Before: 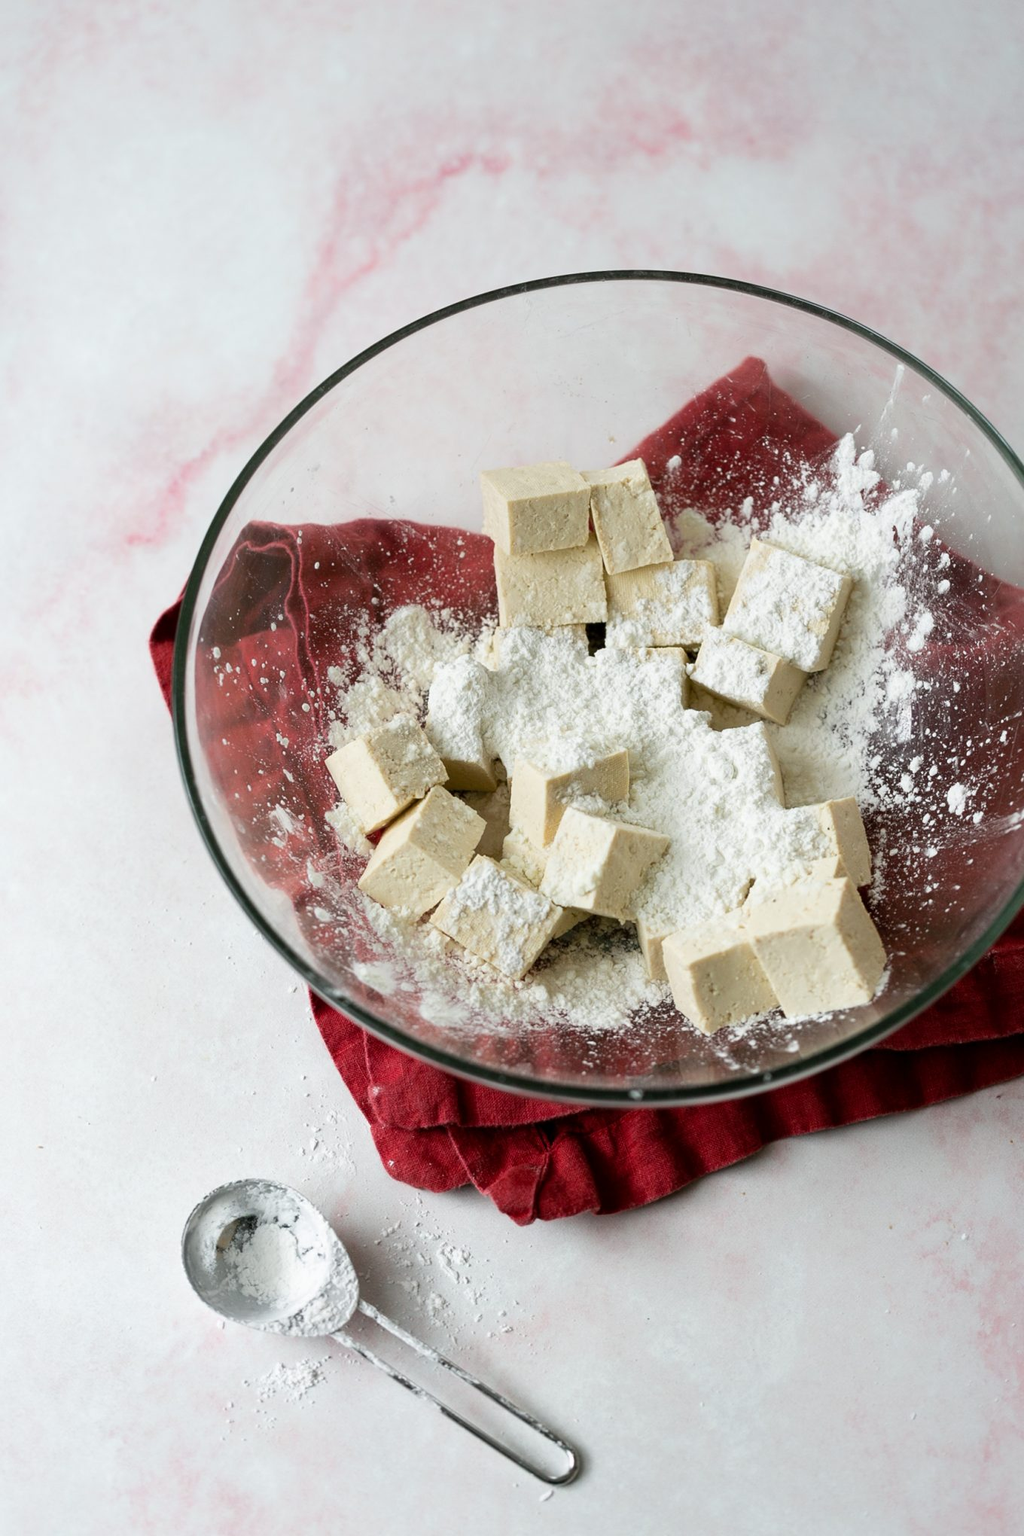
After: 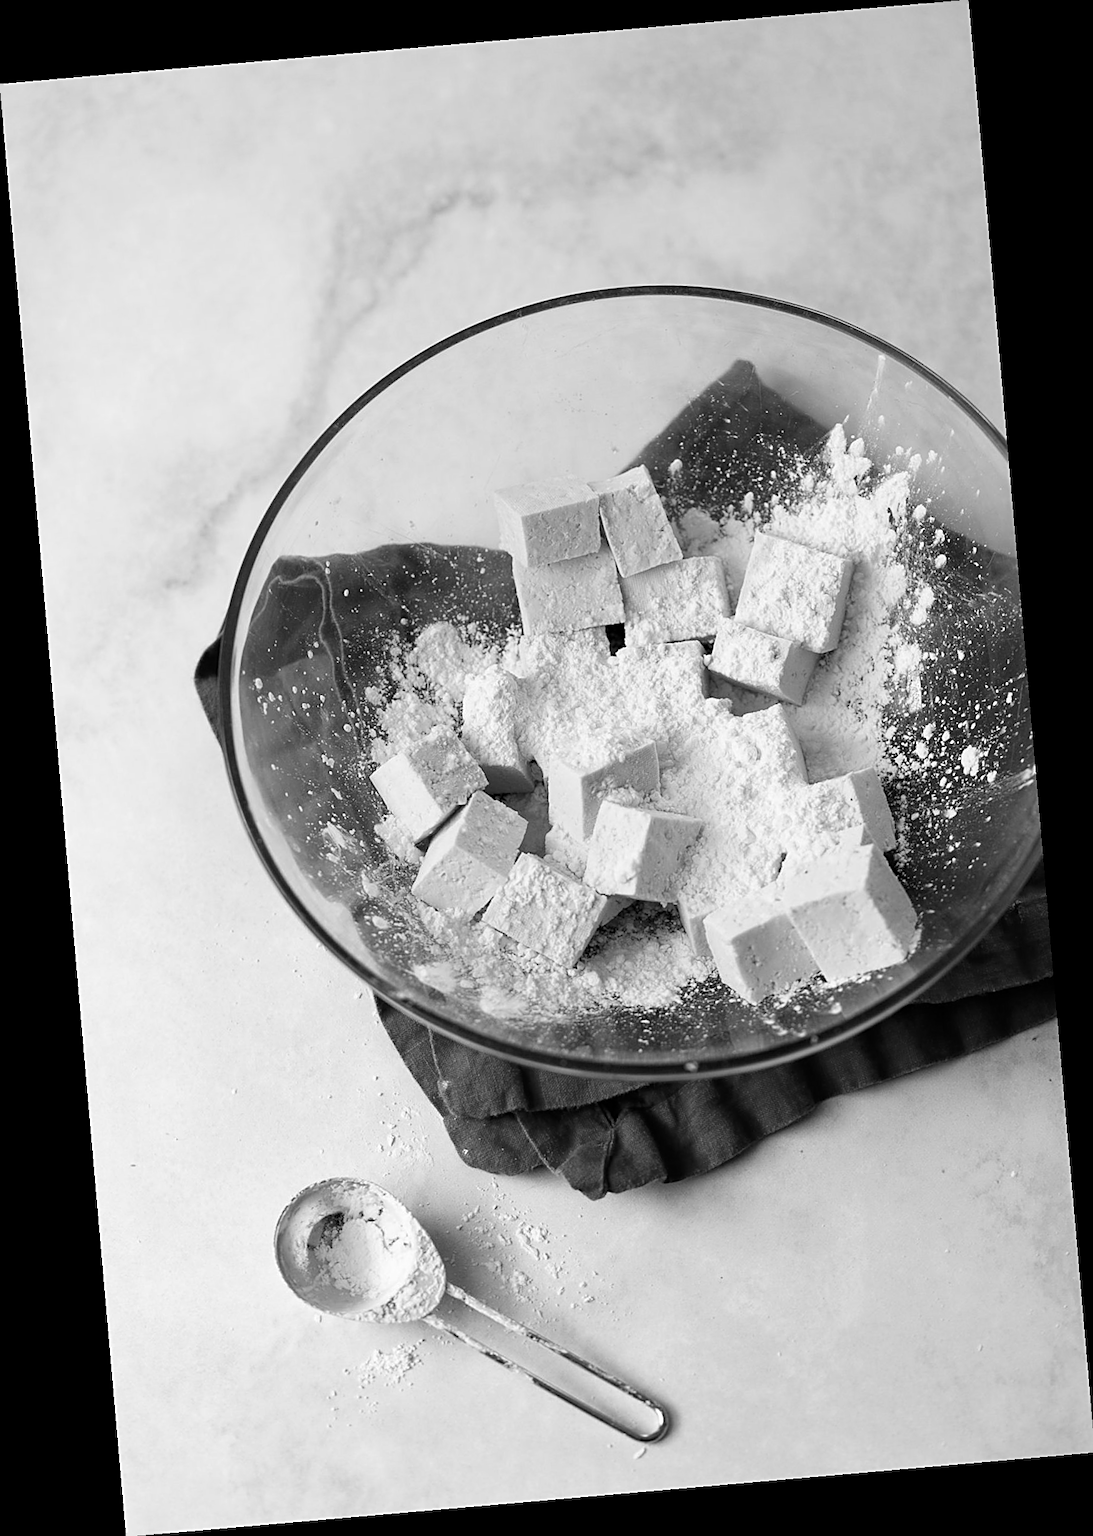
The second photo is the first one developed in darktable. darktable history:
sharpen: on, module defaults
tone equalizer: on, module defaults
rotate and perspective: rotation -4.98°, automatic cropping off
monochrome: on, module defaults
